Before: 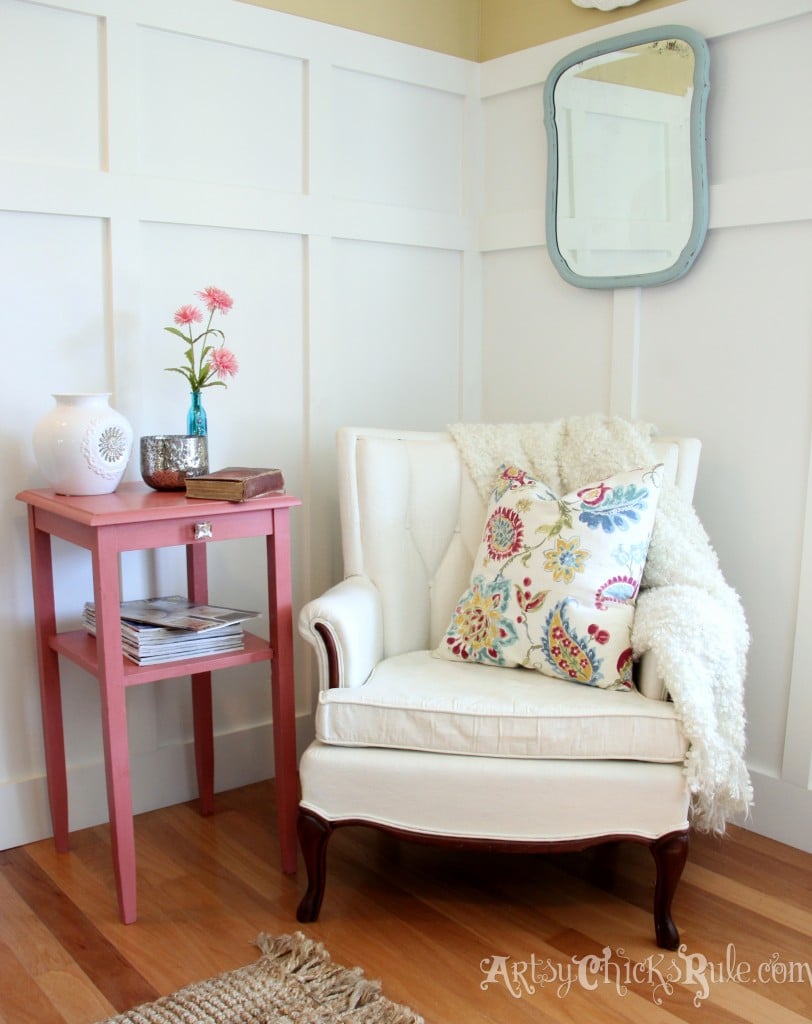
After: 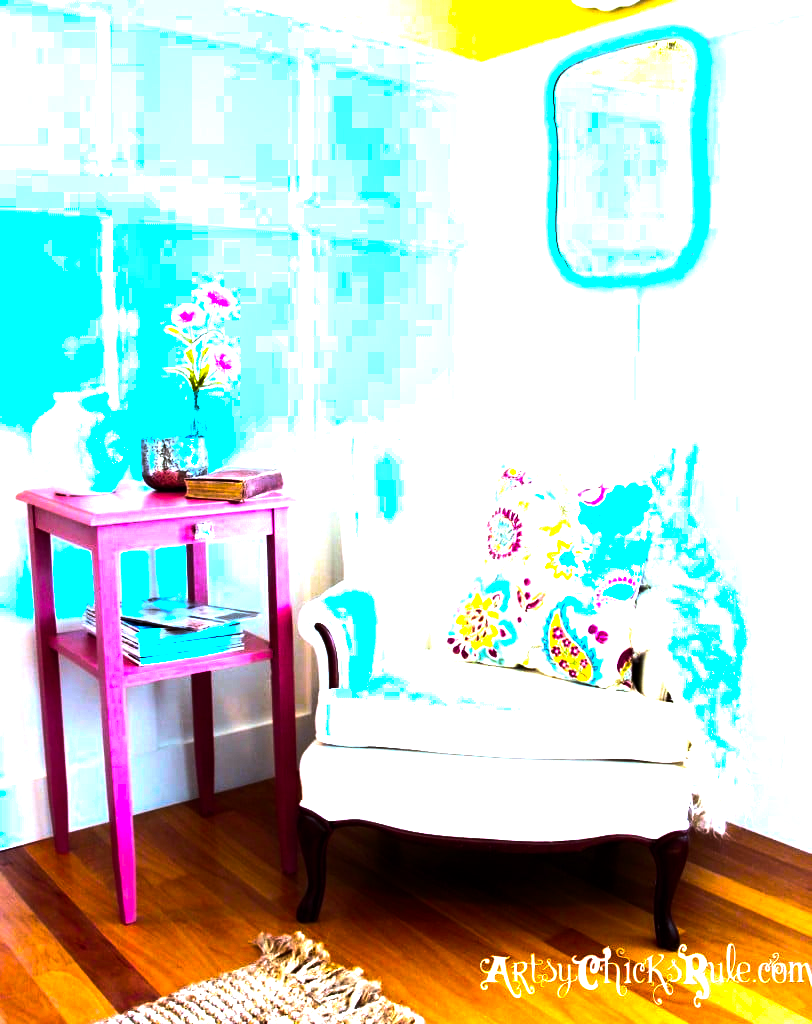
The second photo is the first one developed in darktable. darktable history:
color balance rgb: linear chroma grading › highlights 100%, linear chroma grading › global chroma 23.41%, perceptual saturation grading › global saturation 35.38%, hue shift -10.68°, perceptual brilliance grading › highlights 47.25%, perceptual brilliance grading › mid-tones 22.2%, perceptual brilliance grading › shadows -5.93%
tone equalizer: -8 EV -1.08 EV, -7 EV -1.01 EV, -6 EV -0.867 EV, -5 EV -0.578 EV, -3 EV 0.578 EV, -2 EV 0.867 EV, -1 EV 1.01 EV, +0 EV 1.08 EV, edges refinement/feathering 500, mask exposure compensation -1.57 EV, preserve details no
white balance: red 0.926, green 1.003, blue 1.133
